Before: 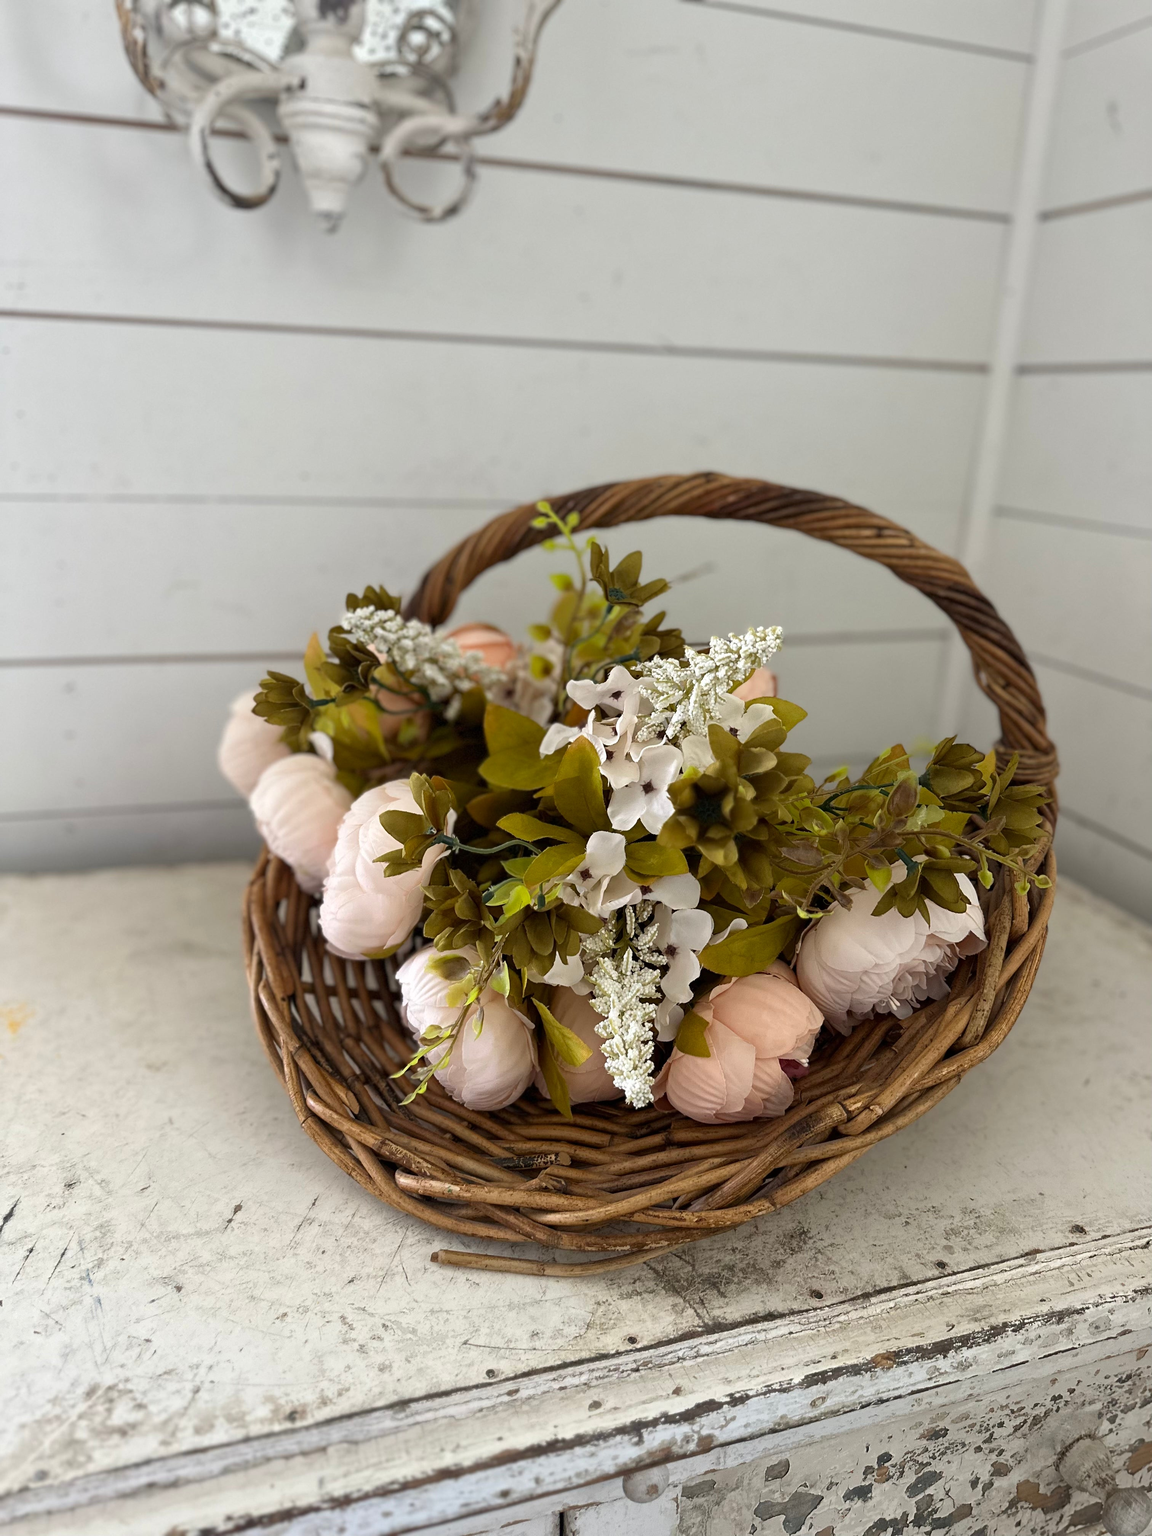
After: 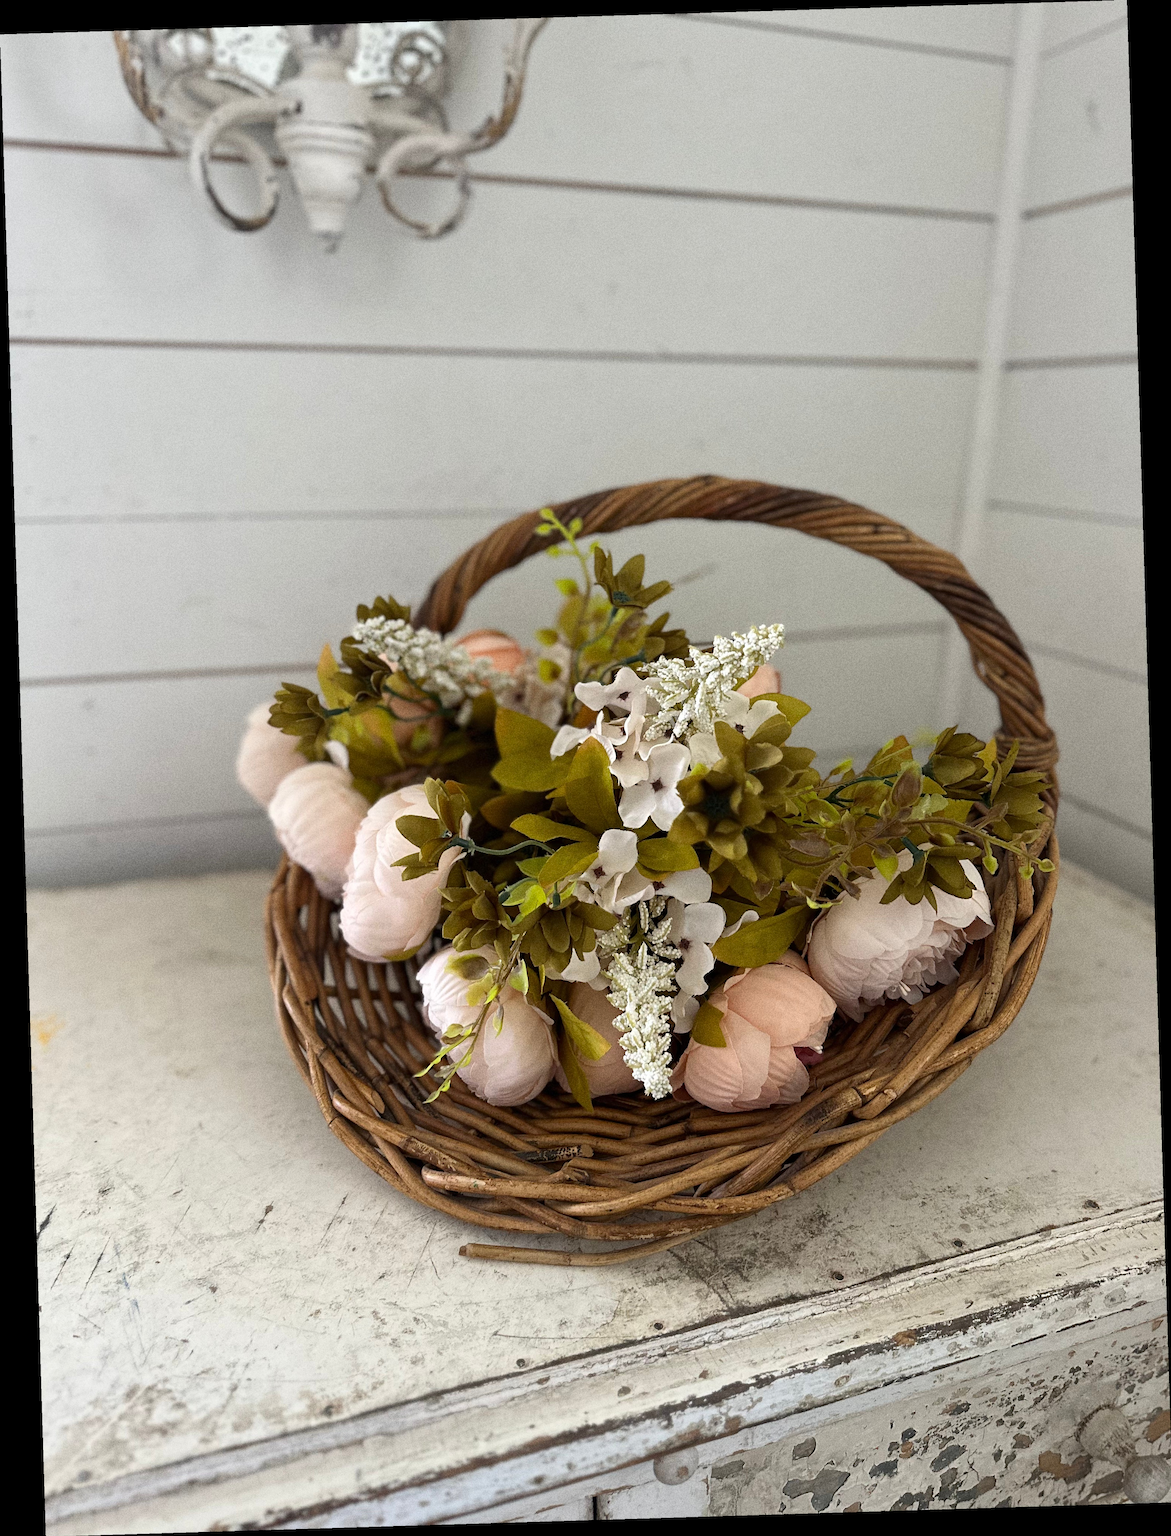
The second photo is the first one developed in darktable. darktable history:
grain: coarseness 0.09 ISO, strength 40%
rotate and perspective: rotation -1.75°, automatic cropping off
